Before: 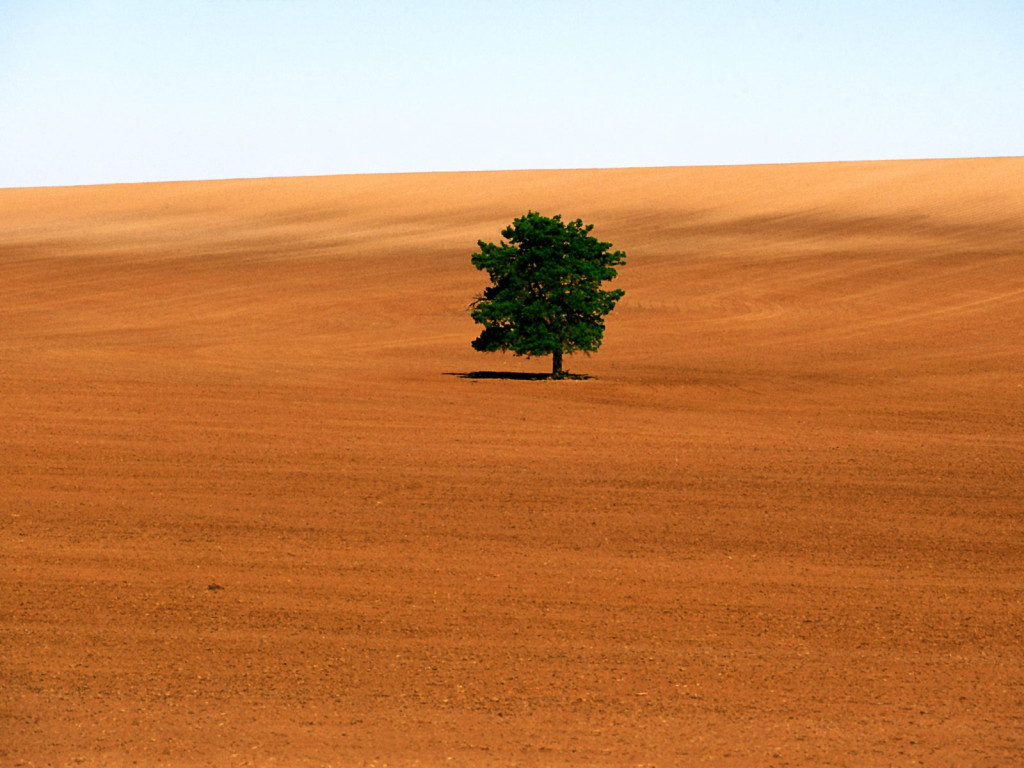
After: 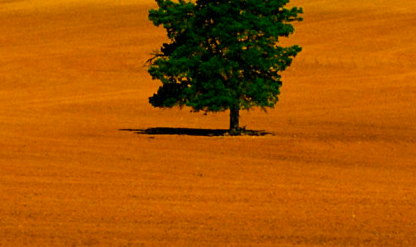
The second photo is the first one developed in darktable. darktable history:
exposure: exposure -0.064 EV, compensate highlight preservation false
crop: left 31.624%, top 31.809%, right 27.686%, bottom 35.928%
color balance rgb: linear chroma grading › global chroma 20.08%, perceptual saturation grading › global saturation 34.749%, perceptual saturation grading › highlights -25.849%, perceptual saturation grading › shadows 24.466%
